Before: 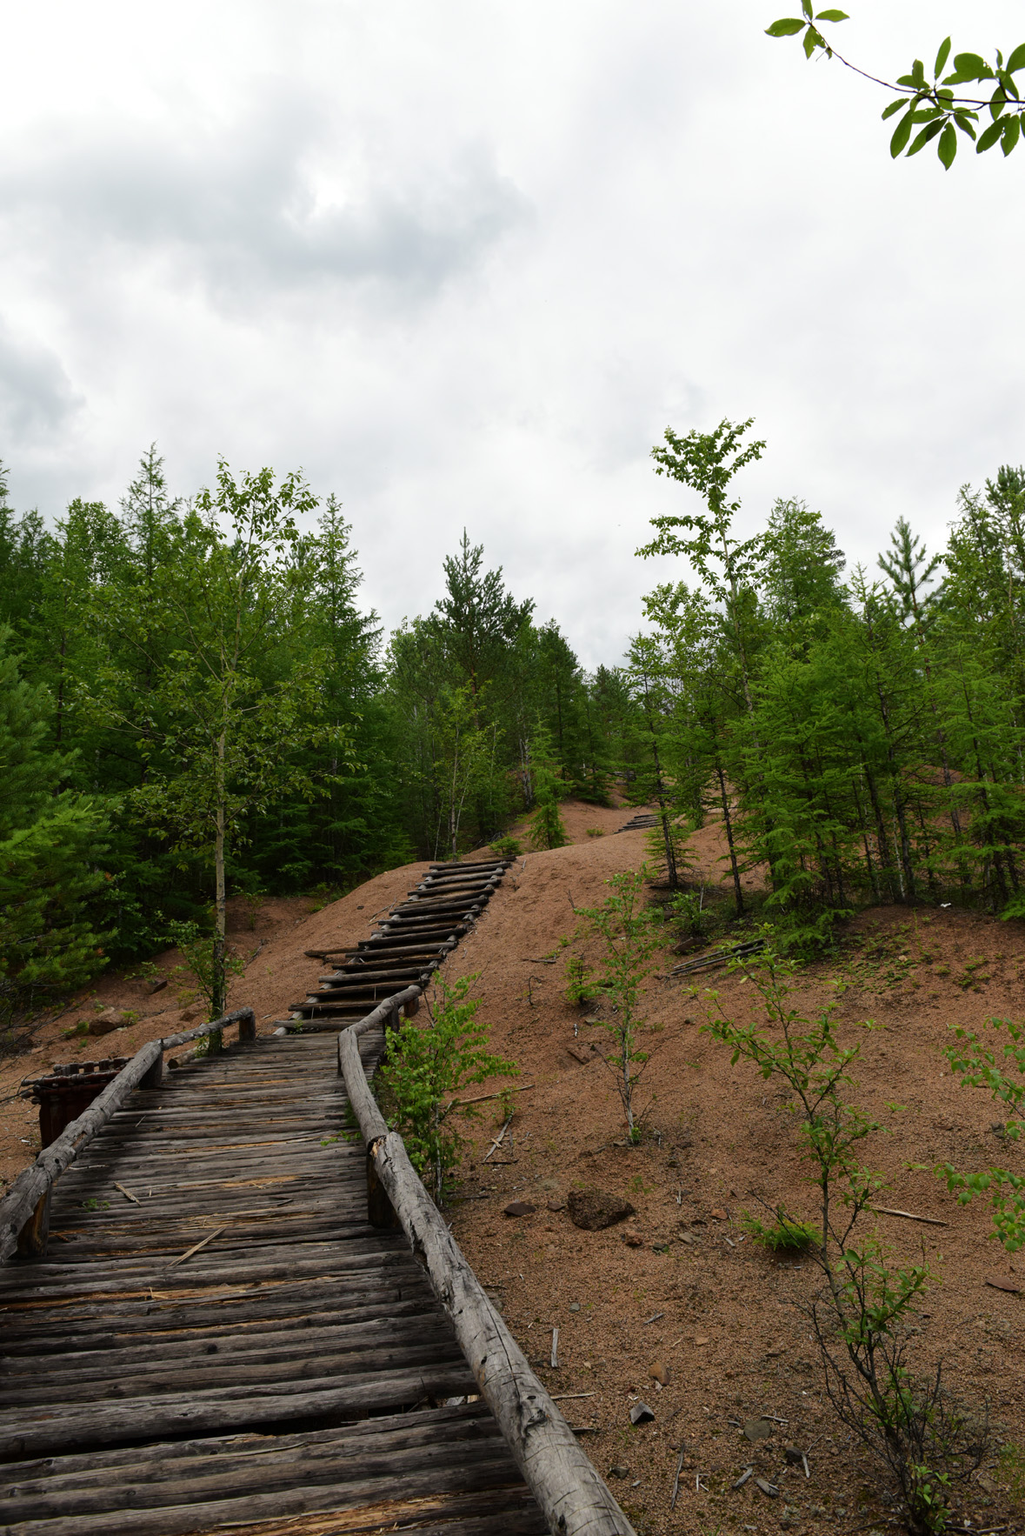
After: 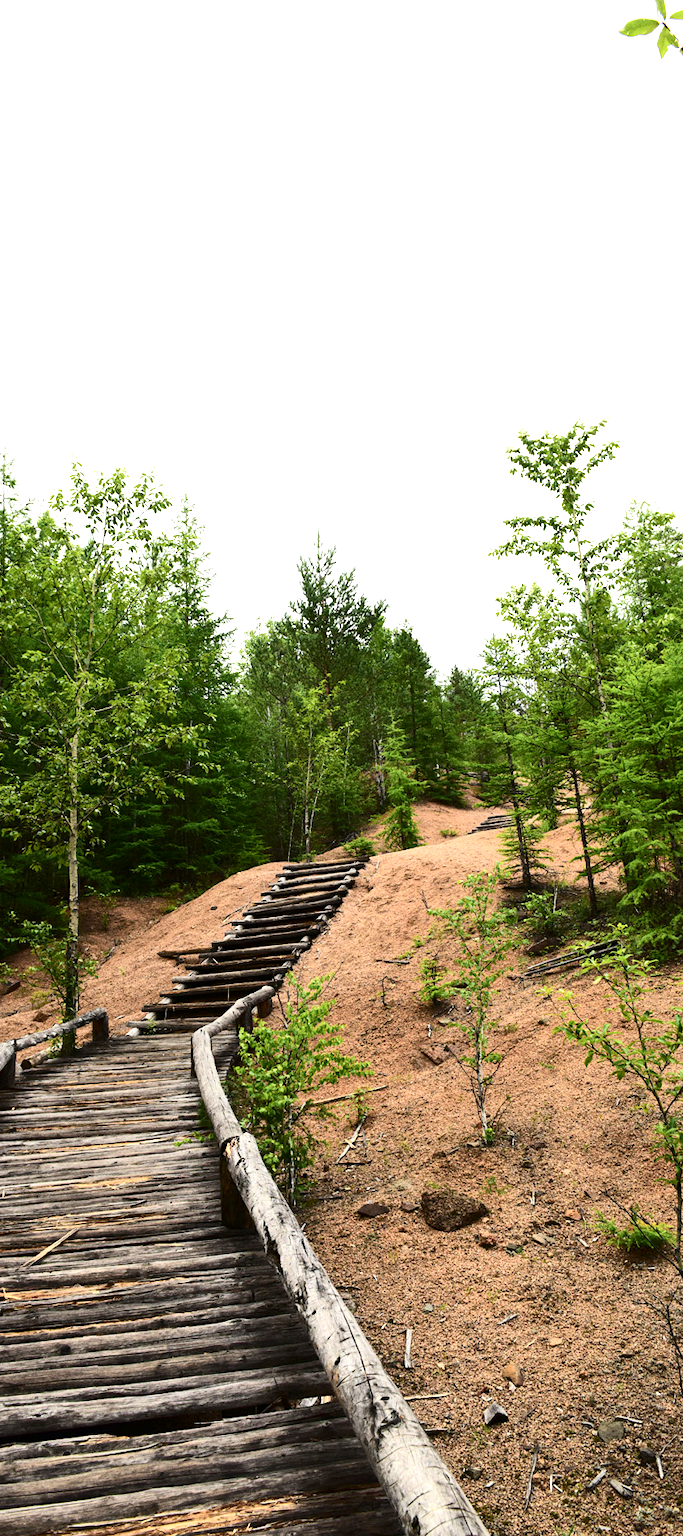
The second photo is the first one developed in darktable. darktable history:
grain: coarseness 0.09 ISO
contrast brightness saturation: contrast 0.28
crop and rotate: left 14.385%, right 18.948%
exposure: black level correction 0, exposure 1.45 EV, compensate exposure bias true, compensate highlight preservation false
